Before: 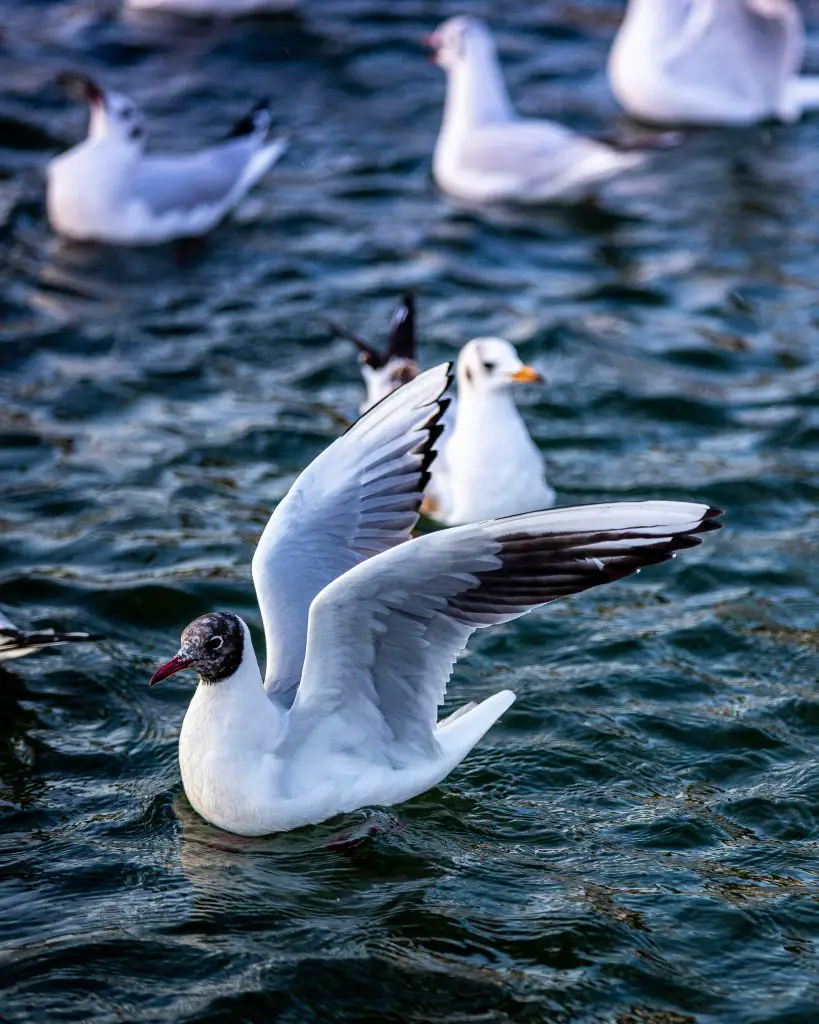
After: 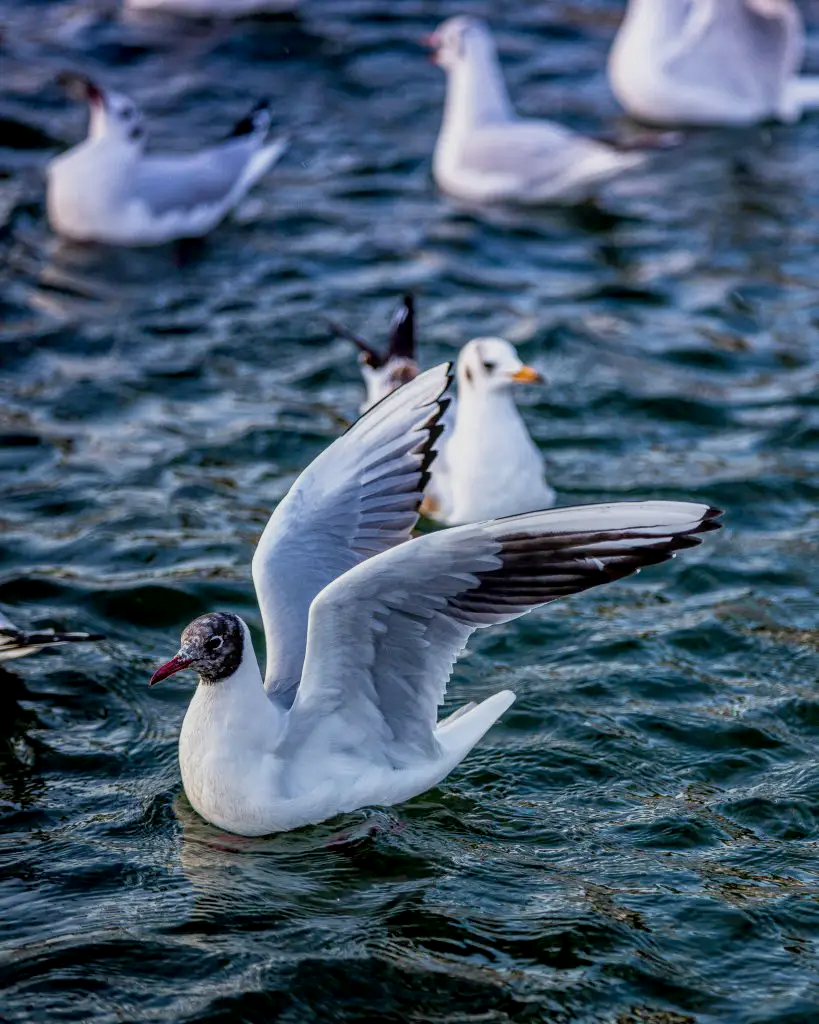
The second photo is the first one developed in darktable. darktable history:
local contrast: on, module defaults
tone equalizer: -8 EV 0.217 EV, -7 EV 0.406 EV, -6 EV 0.433 EV, -5 EV 0.264 EV, -3 EV -0.264 EV, -2 EV -0.435 EV, -1 EV -0.396 EV, +0 EV -0.275 EV, smoothing diameter 2.11%, edges refinement/feathering 23.1, mask exposure compensation -1.57 EV, filter diffusion 5
